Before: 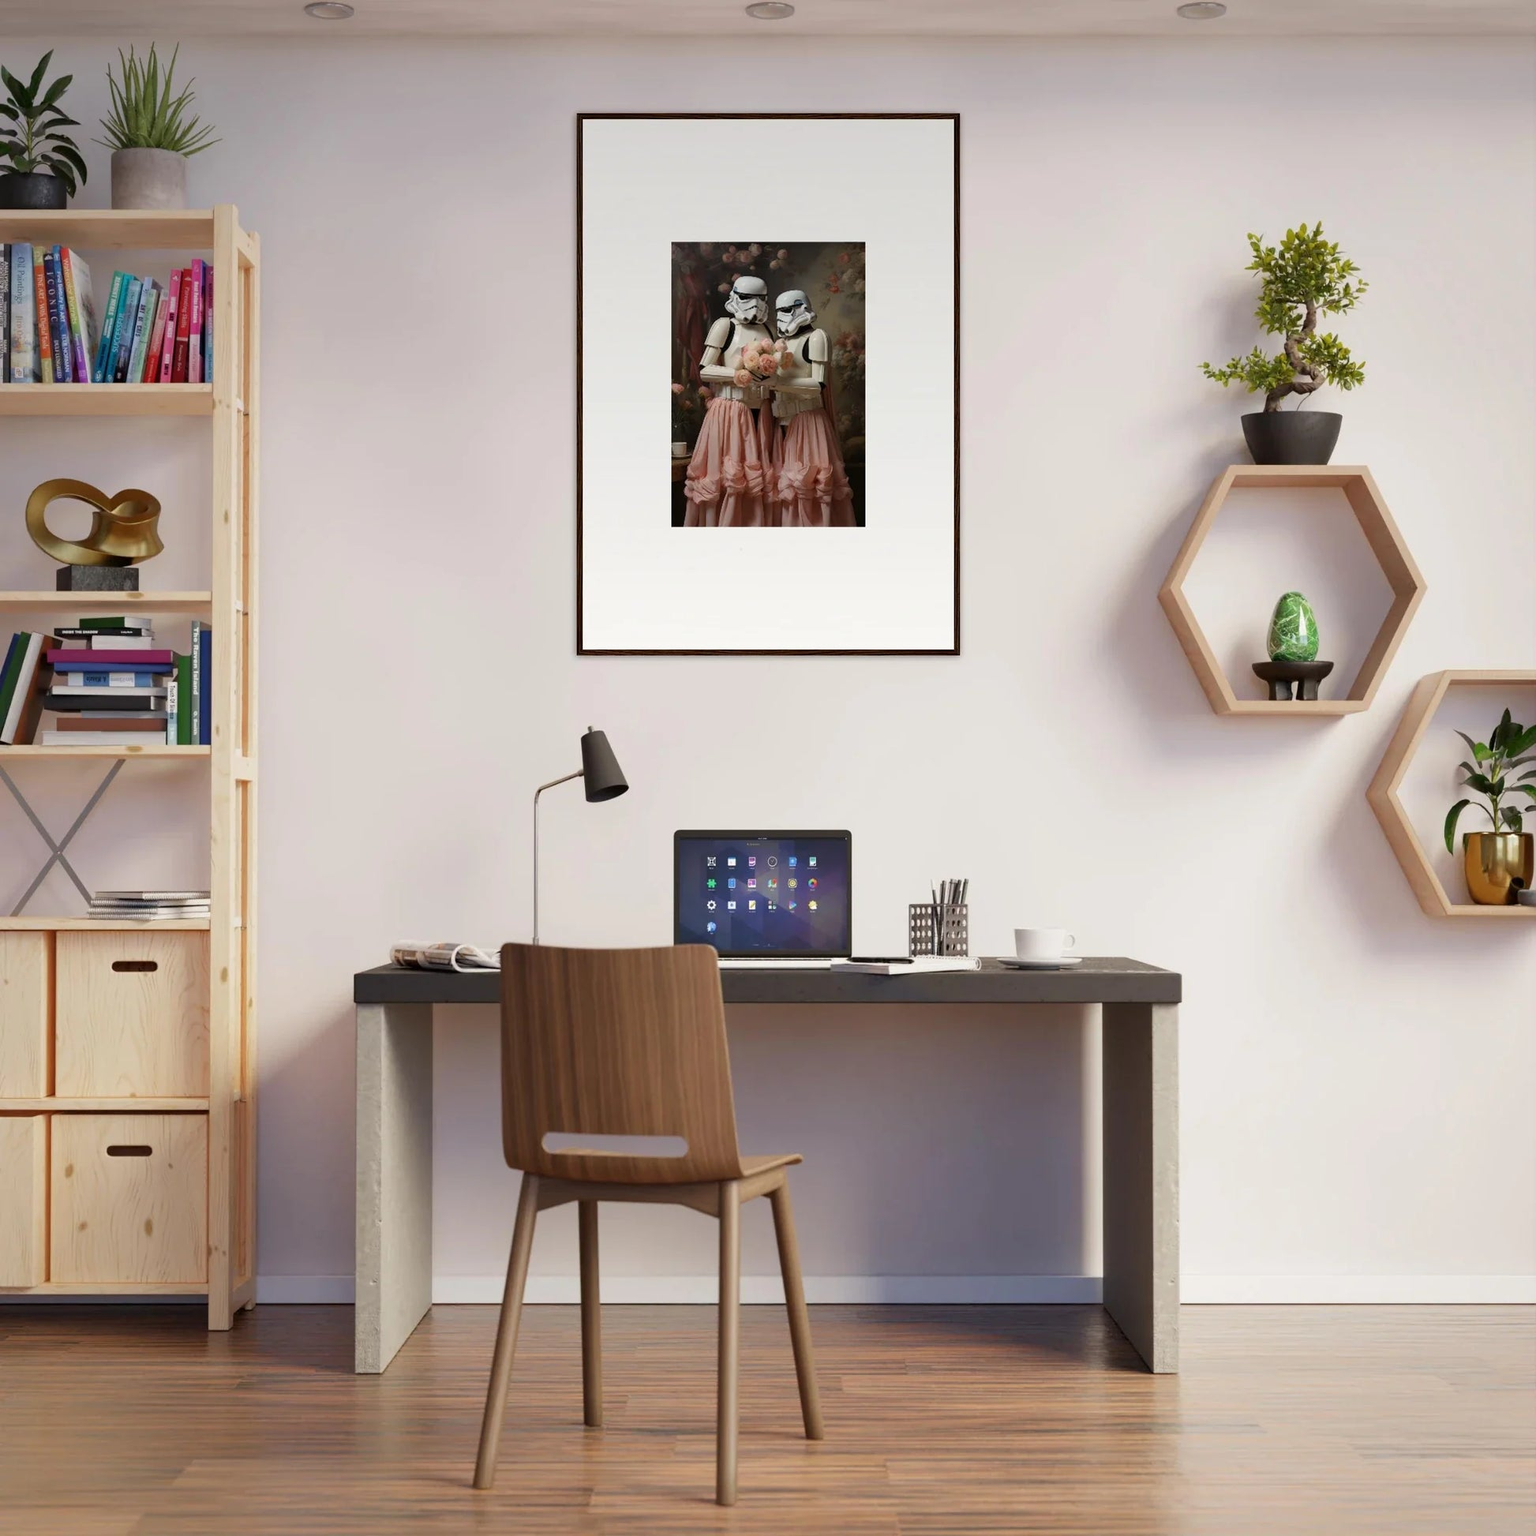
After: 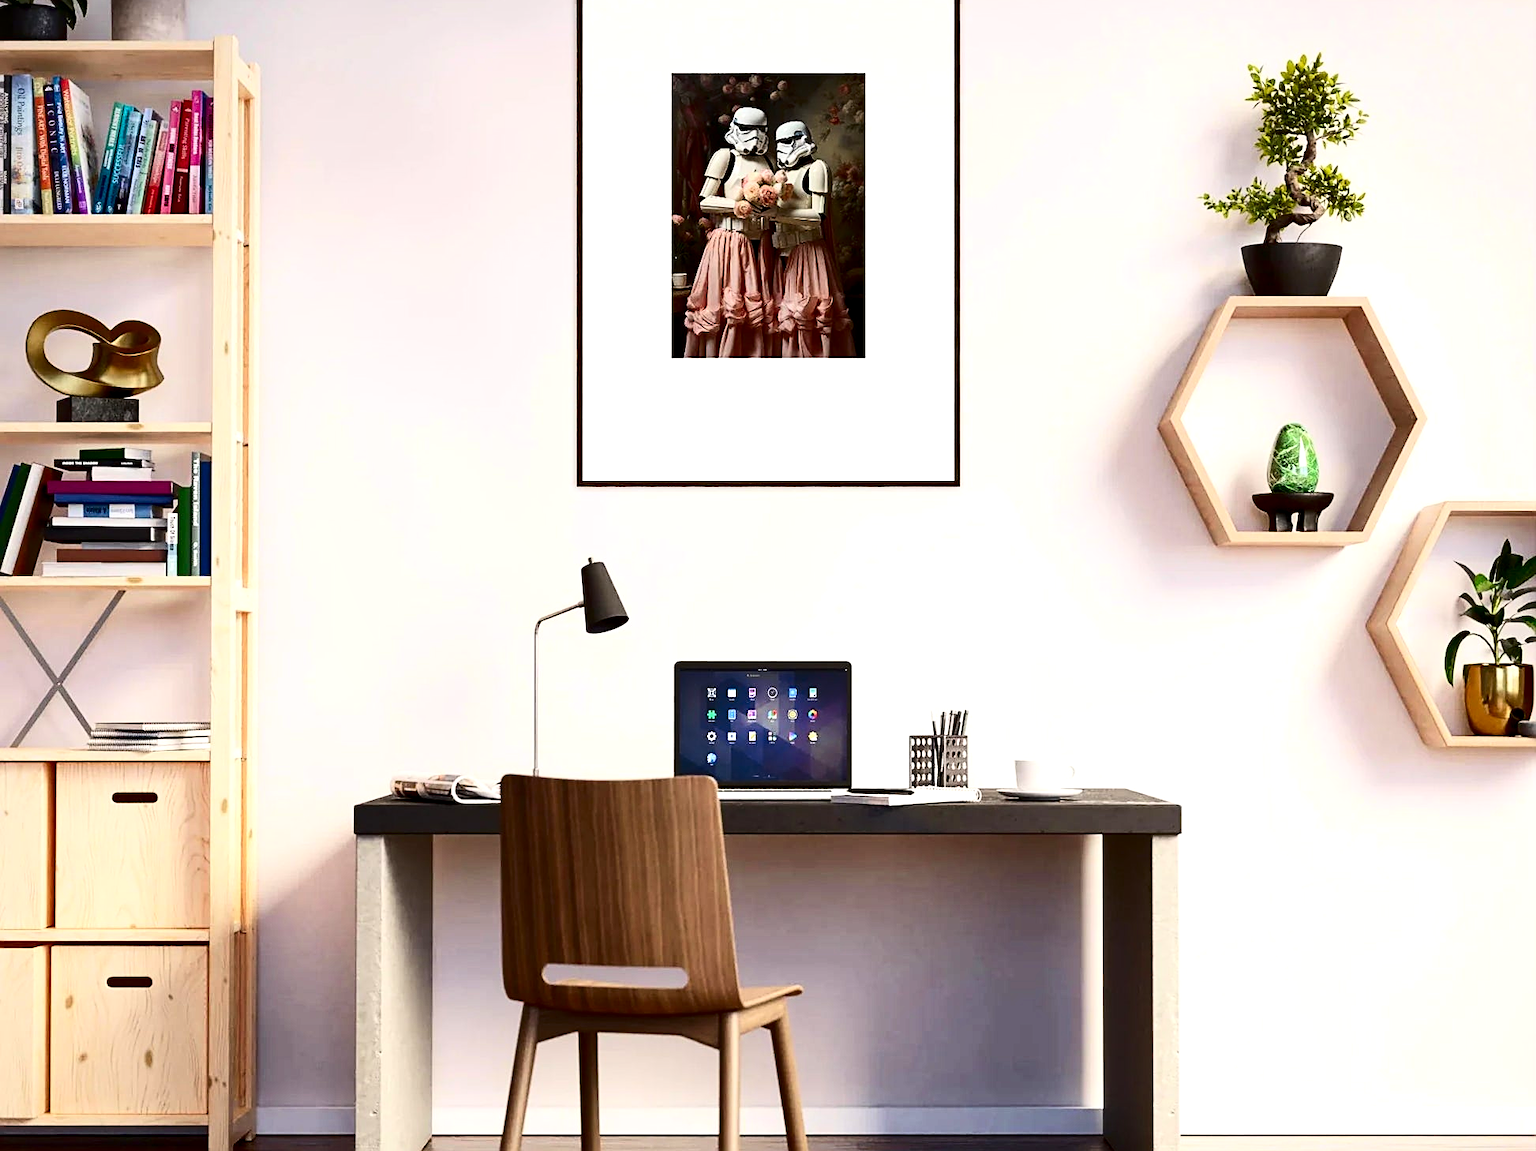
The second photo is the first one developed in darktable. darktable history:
exposure: black level correction 0, exposure 0.498 EV, compensate exposure bias true, compensate highlight preservation false
contrast brightness saturation: contrast 0.329, brightness -0.075, saturation 0.171
local contrast: highlights 105%, shadows 102%, detail 119%, midtone range 0.2
crop: top 11.022%, bottom 13.963%
sharpen: on, module defaults
